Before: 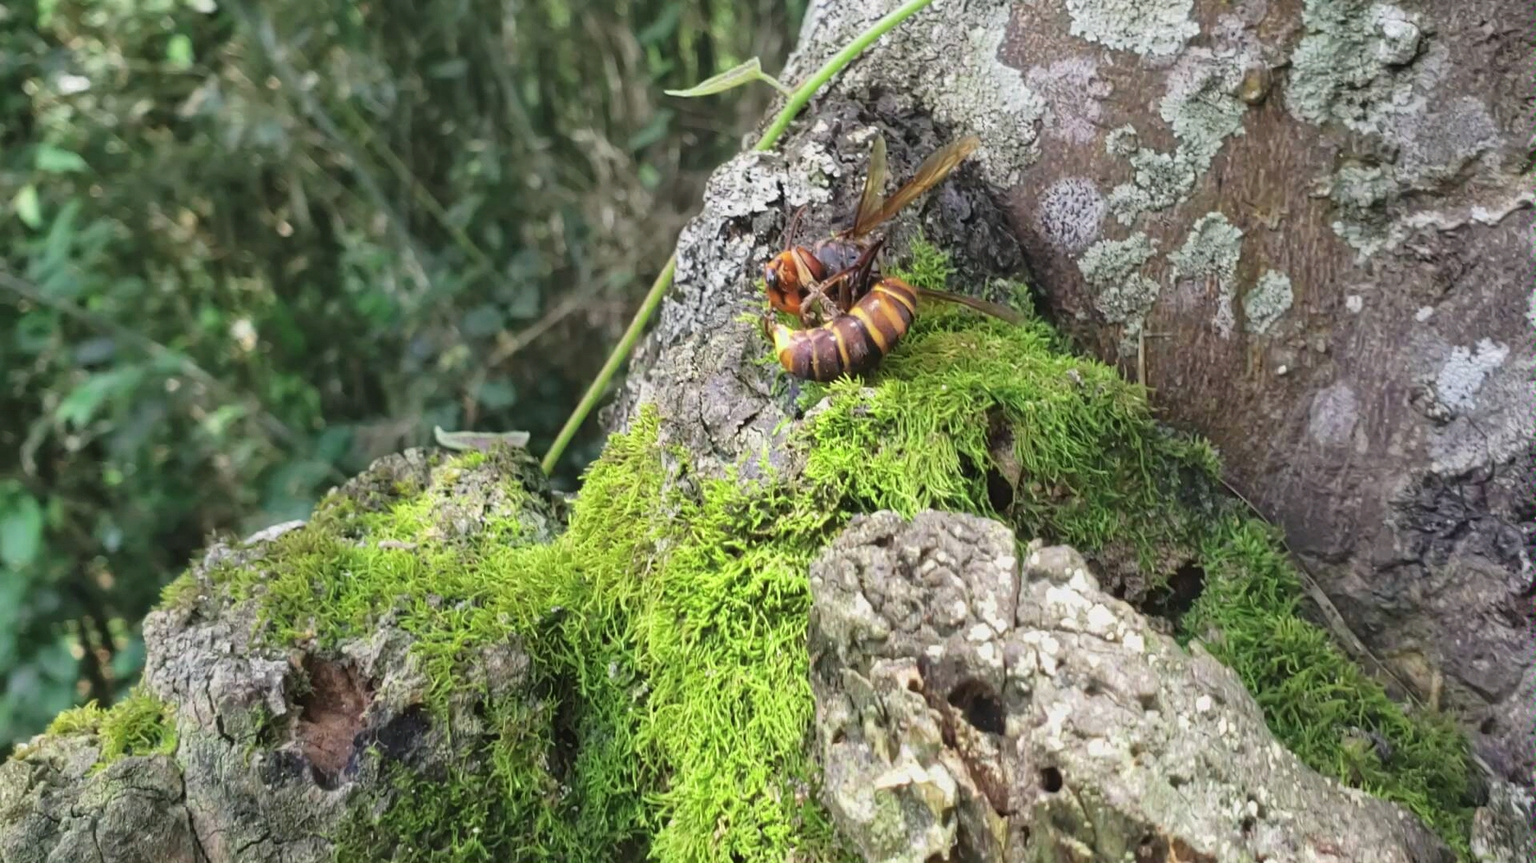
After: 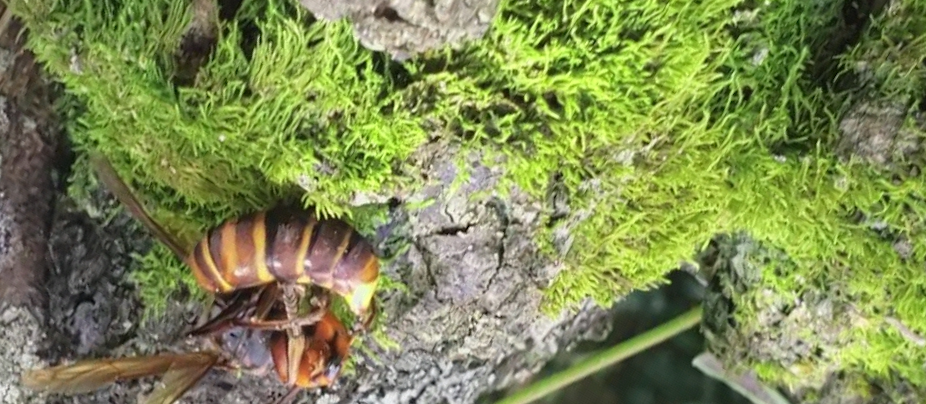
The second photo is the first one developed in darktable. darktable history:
crop and rotate: angle 148.16°, left 9.201%, top 15.68%, right 4.436%, bottom 17.17%
